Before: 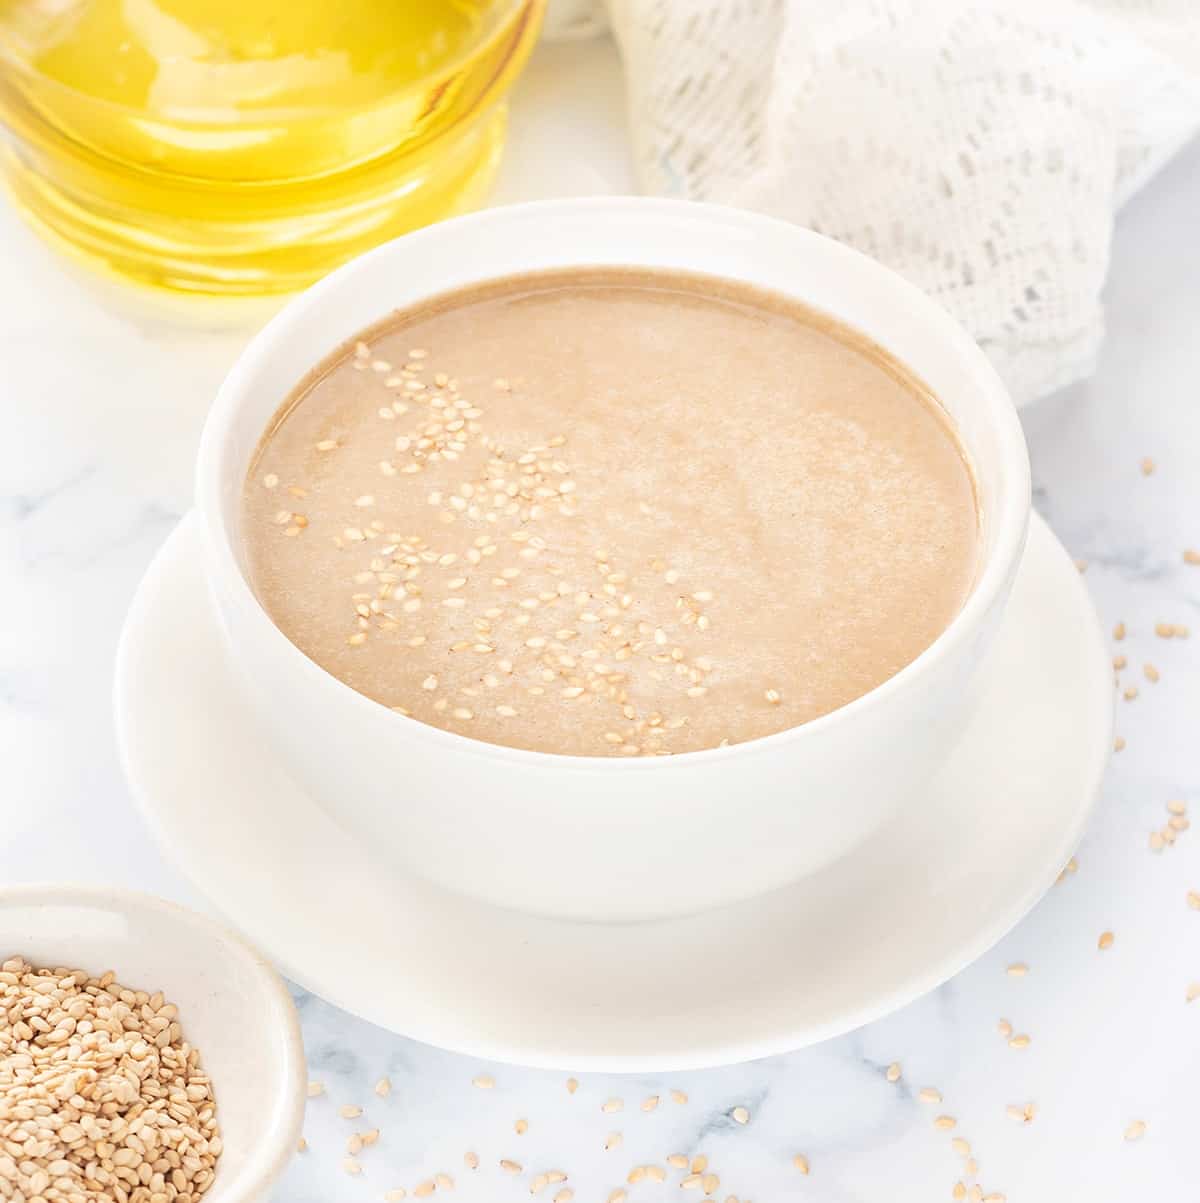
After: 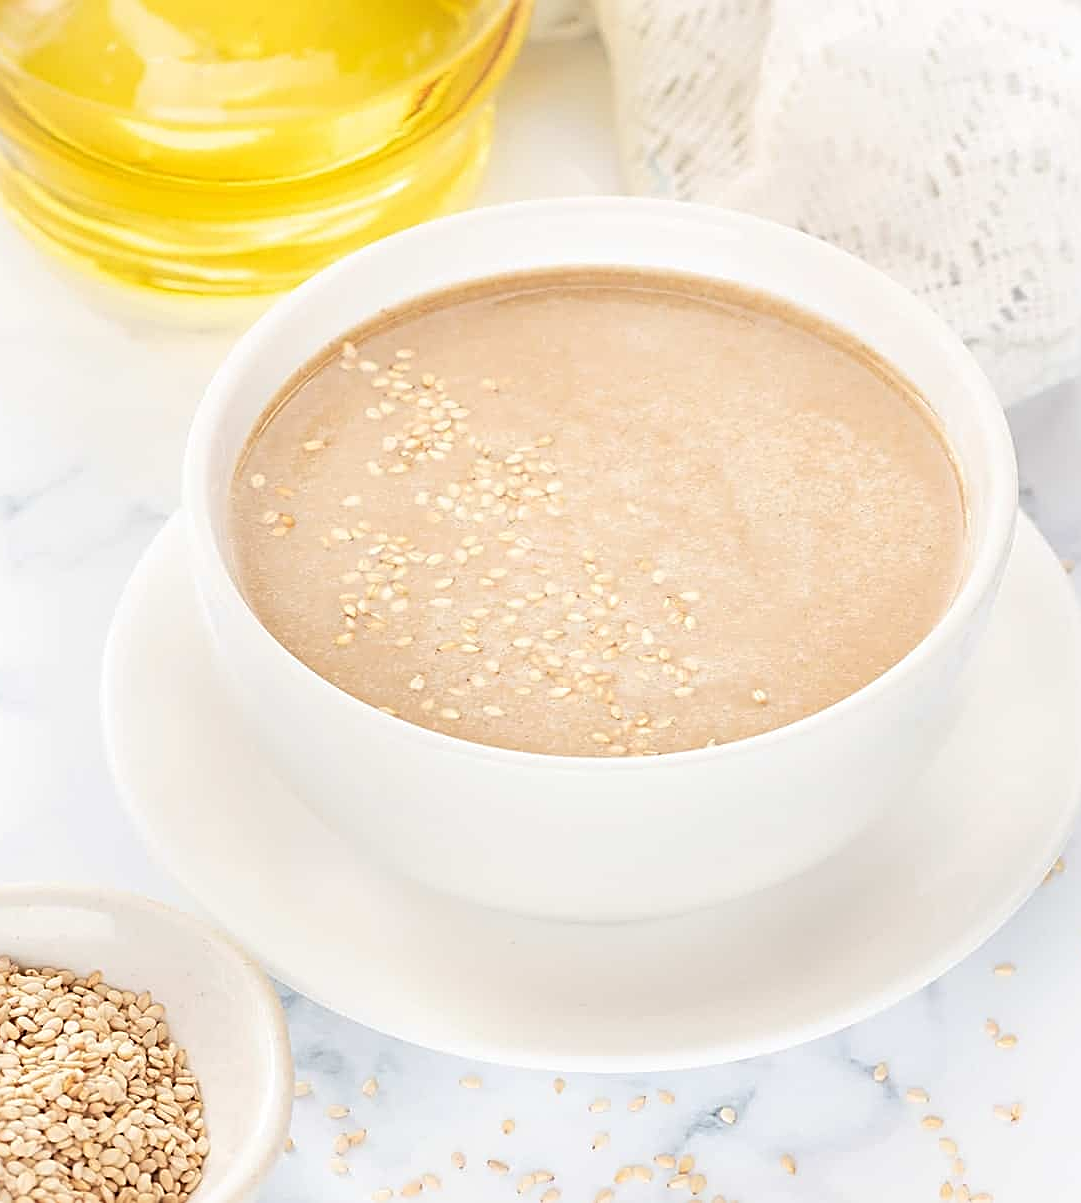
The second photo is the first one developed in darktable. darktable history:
sharpen: radius 2.531, amount 0.628
crop and rotate: left 1.088%, right 8.807%
